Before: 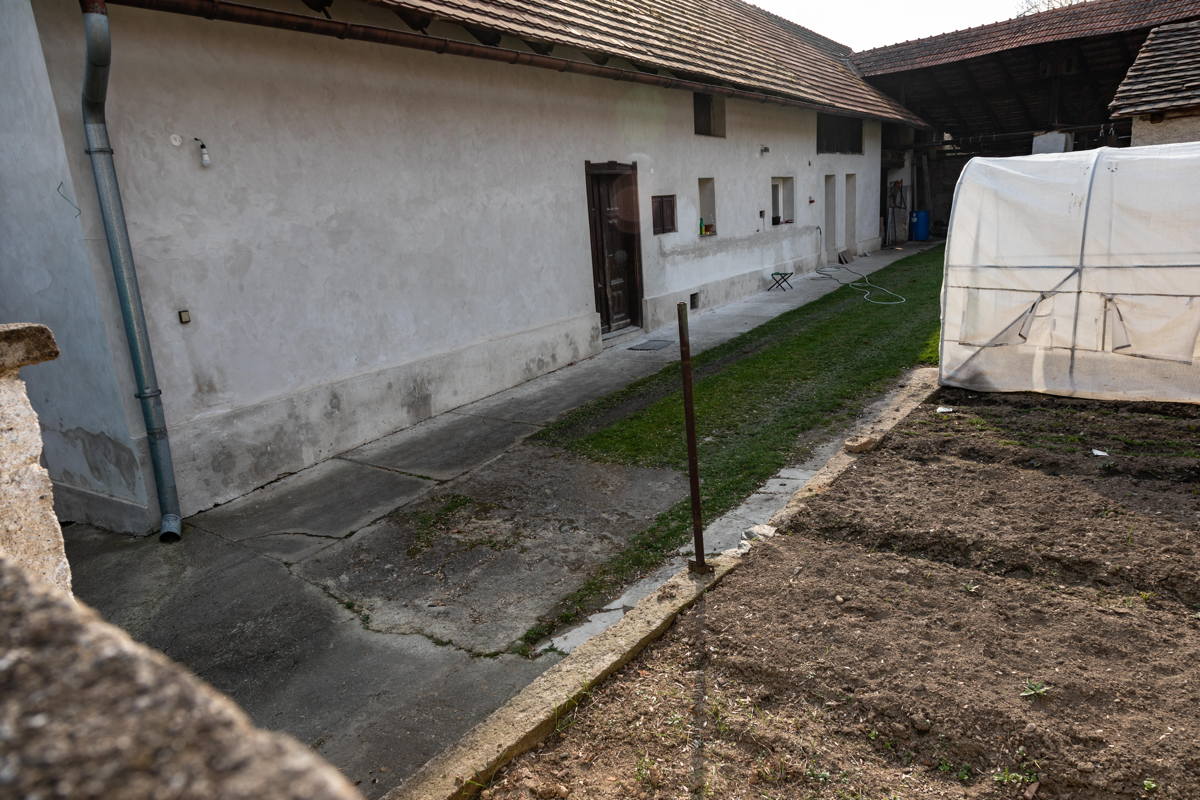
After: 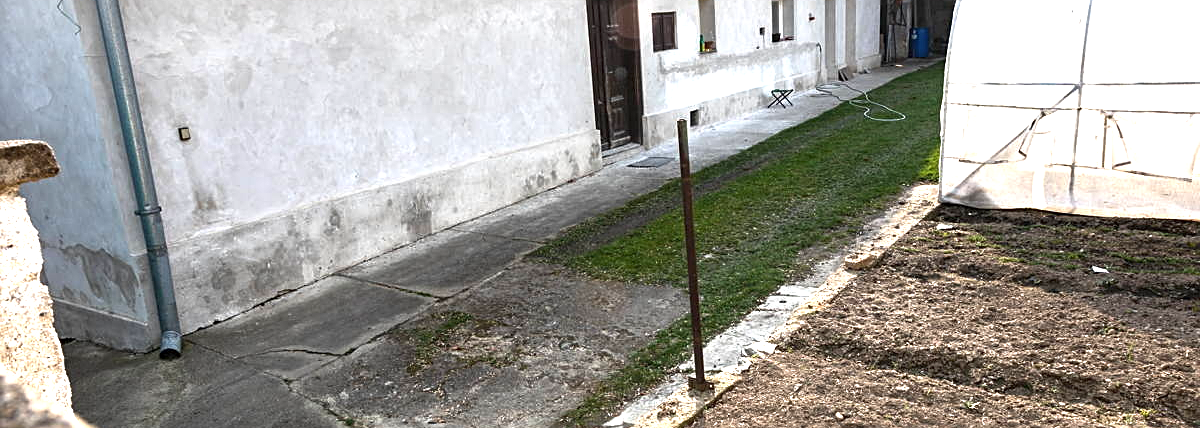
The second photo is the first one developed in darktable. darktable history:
tone curve: curves: ch0 [(0, 0) (0.641, 0.595) (1, 1)], color space Lab, linked channels, preserve colors none
exposure: black level correction 0, exposure 1.45 EV, compensate exposure bias true, compensate highlight preservation false
sharpen: on, module defaults
crop and rotate: top 23.043%, bottom 23.437%
